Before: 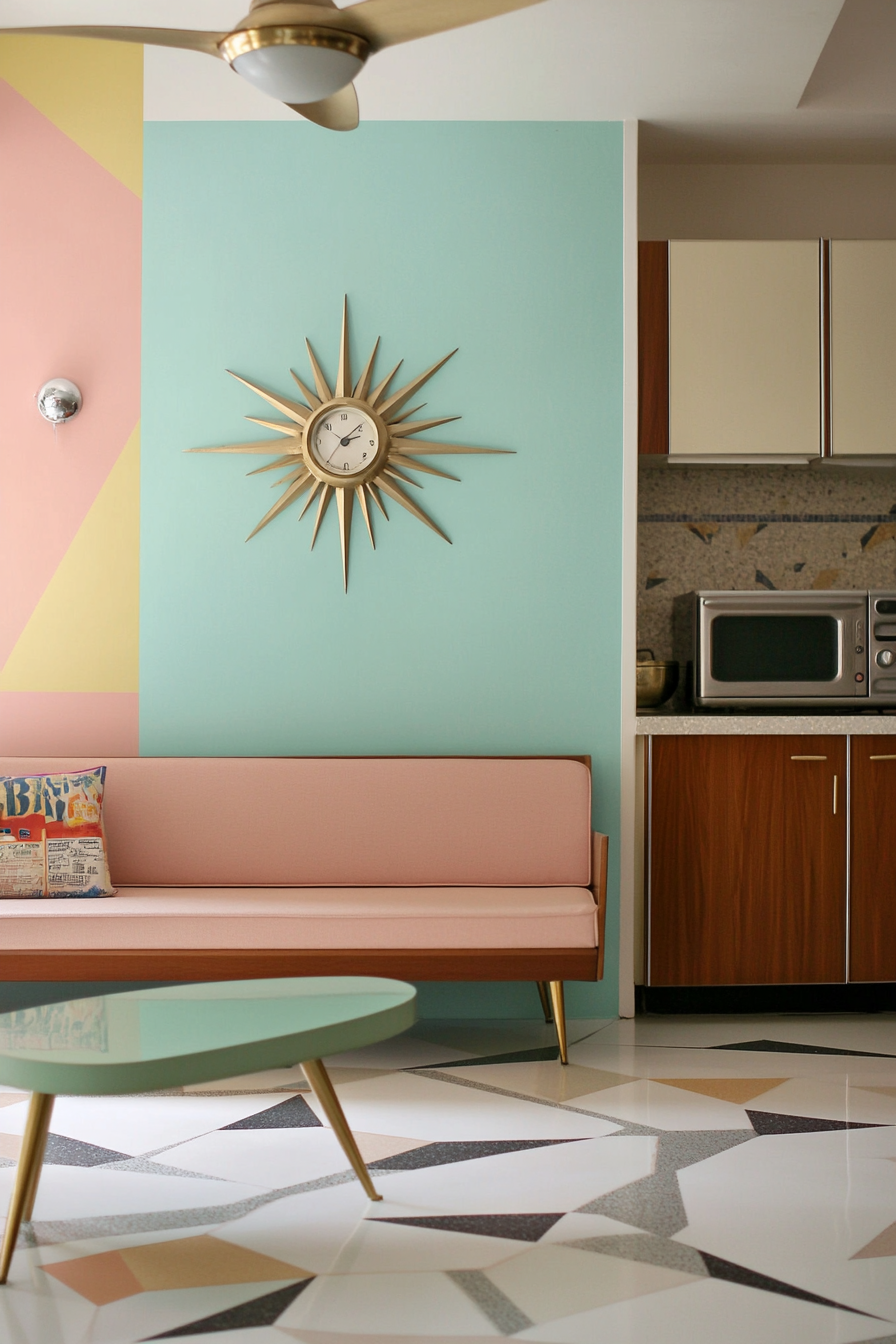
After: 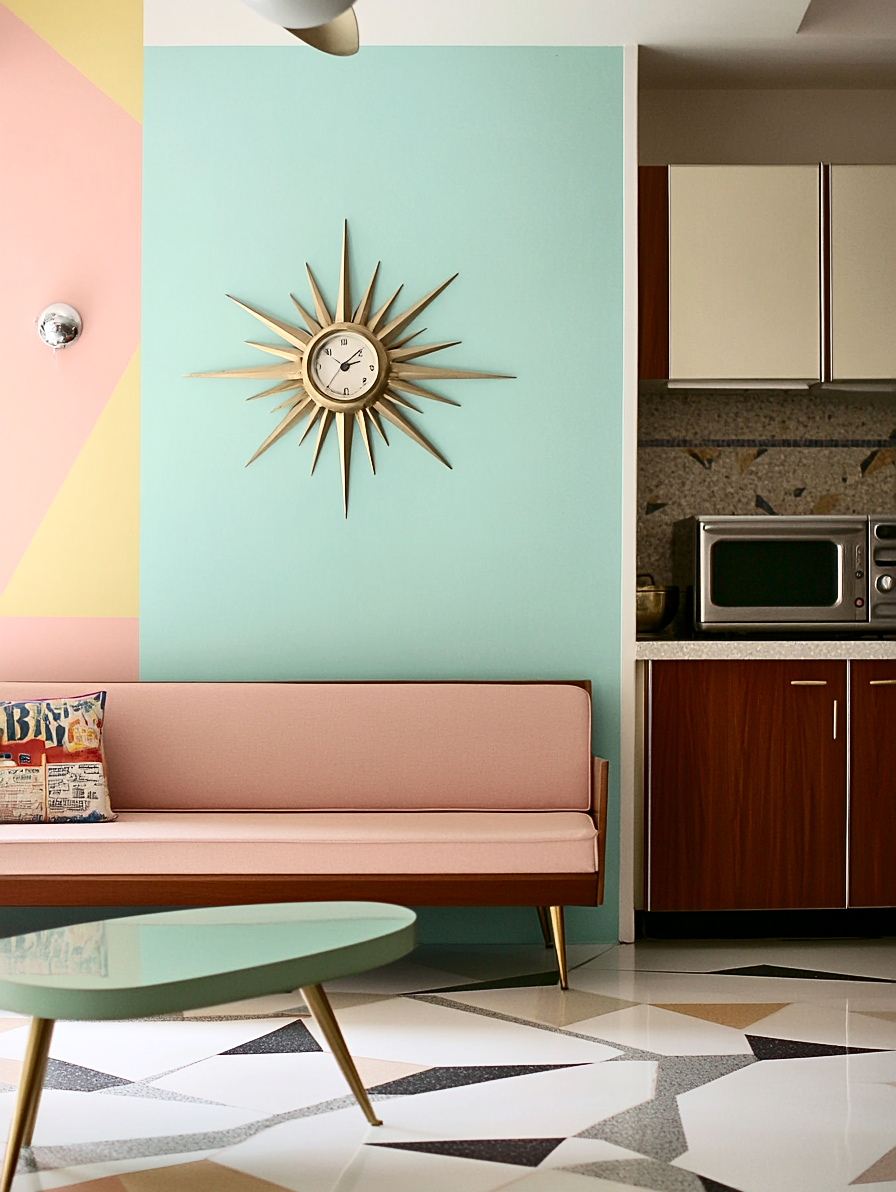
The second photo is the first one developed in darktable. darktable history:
contrast brightness saturation: contrast 0.273
sharpen: on, module defaults
crop and rotate: top 5.617%, bottom 5.665%
